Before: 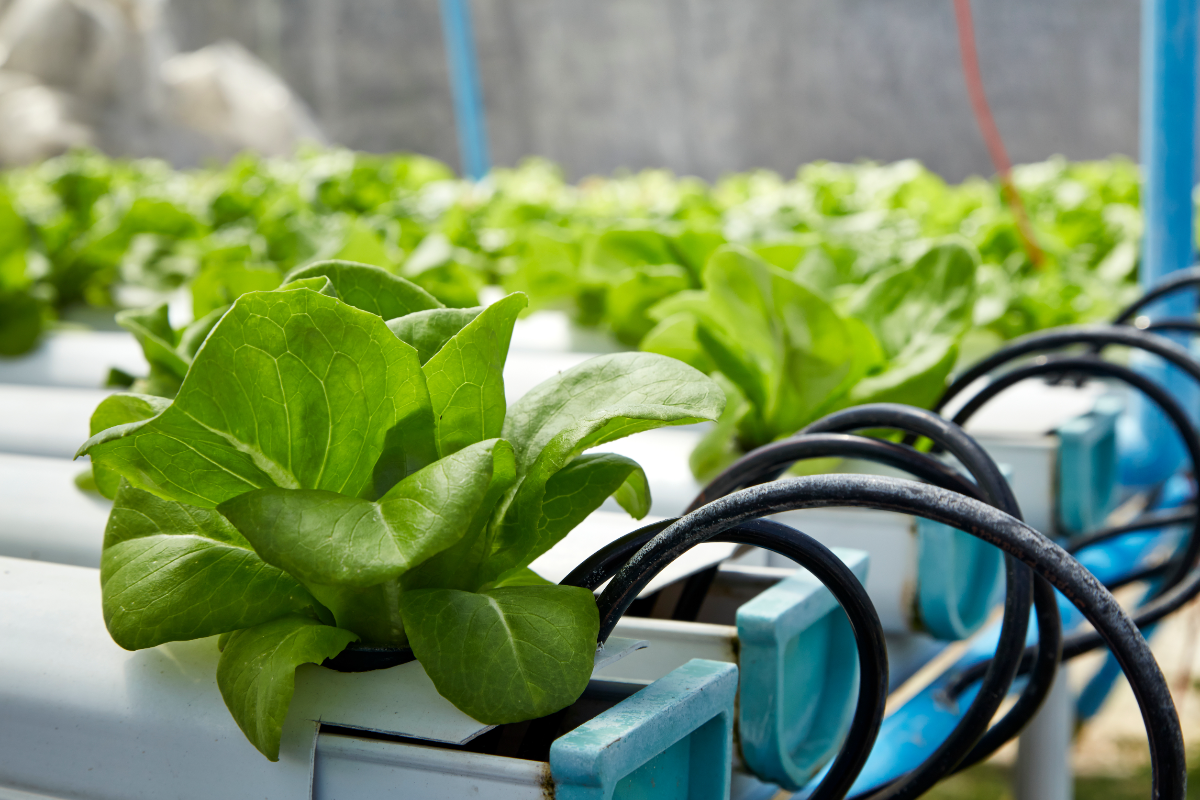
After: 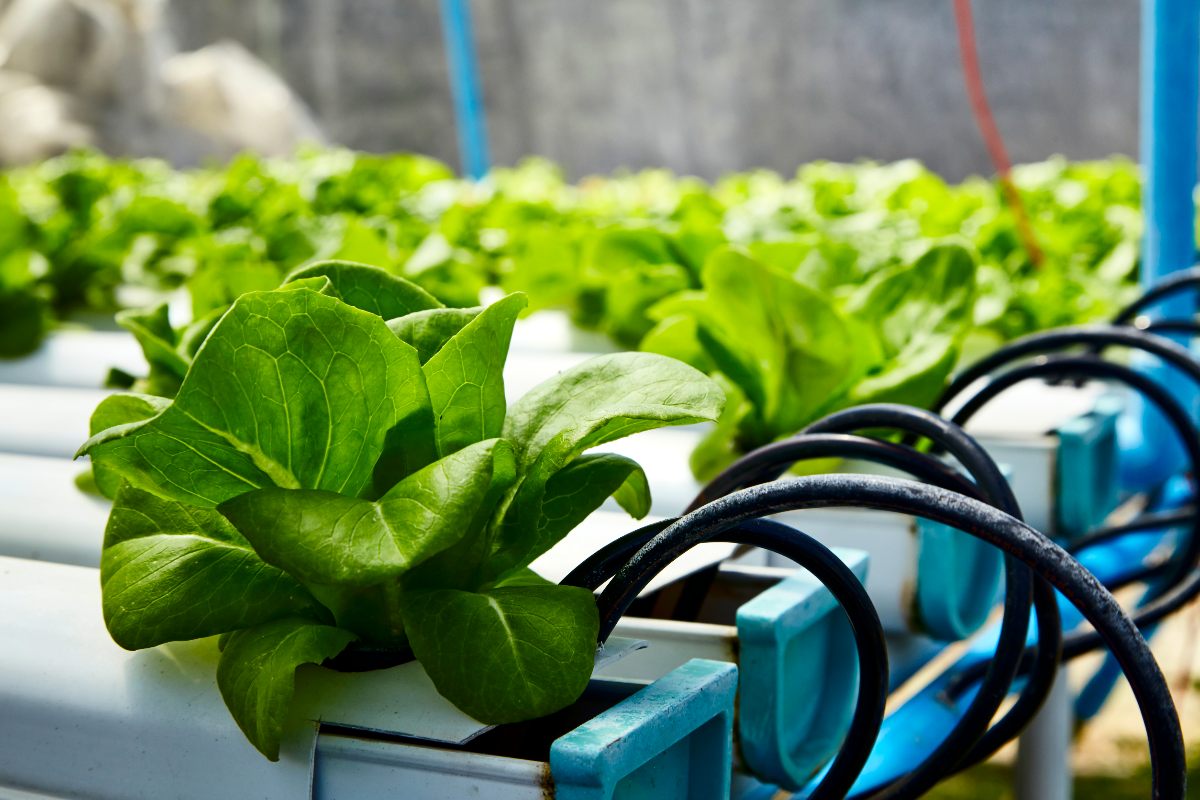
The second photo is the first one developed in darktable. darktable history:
contrast brightness saturation: contrast 0.198, brightness -0.112, saturation 0.097
color balance rgb: perceptual saturation grading › global saturation 11.16%, global vibrance 29.351%
